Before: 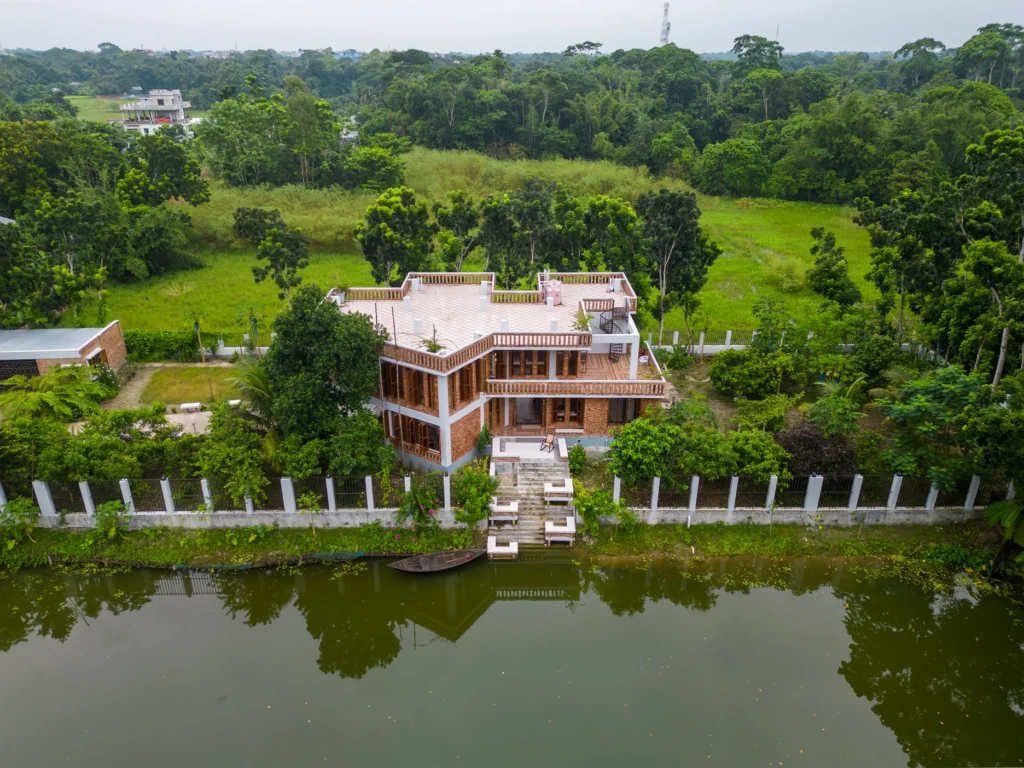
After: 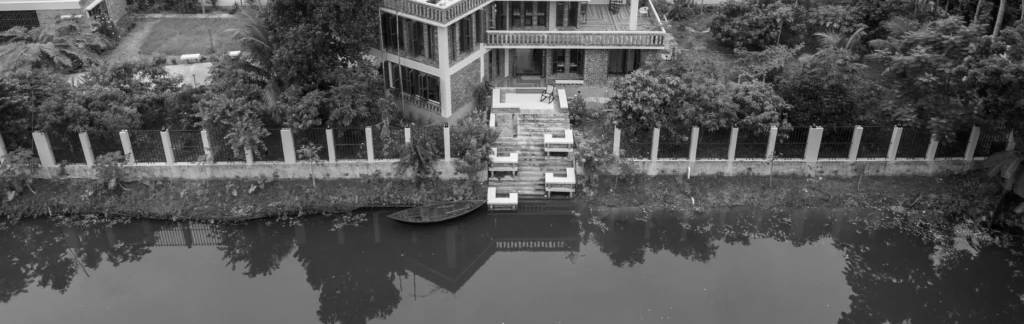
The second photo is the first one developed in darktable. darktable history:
monochrome: on, module defaults
crop: top 45.551%, bottom 12.262%
